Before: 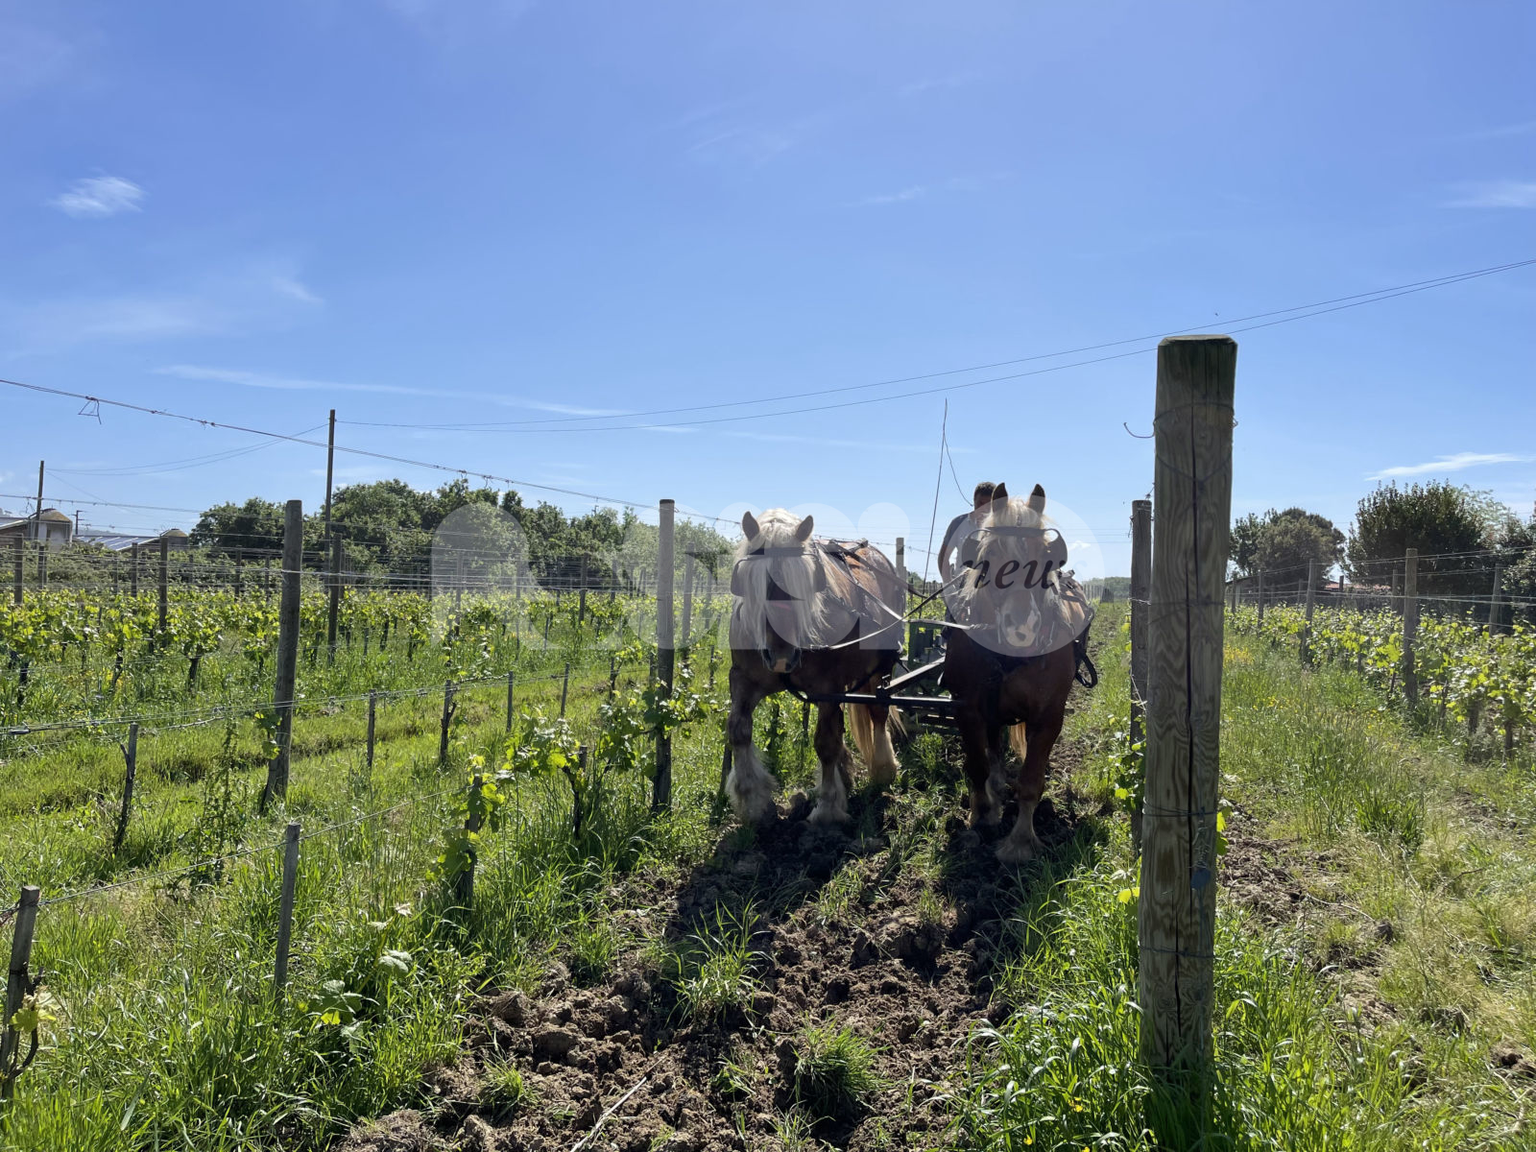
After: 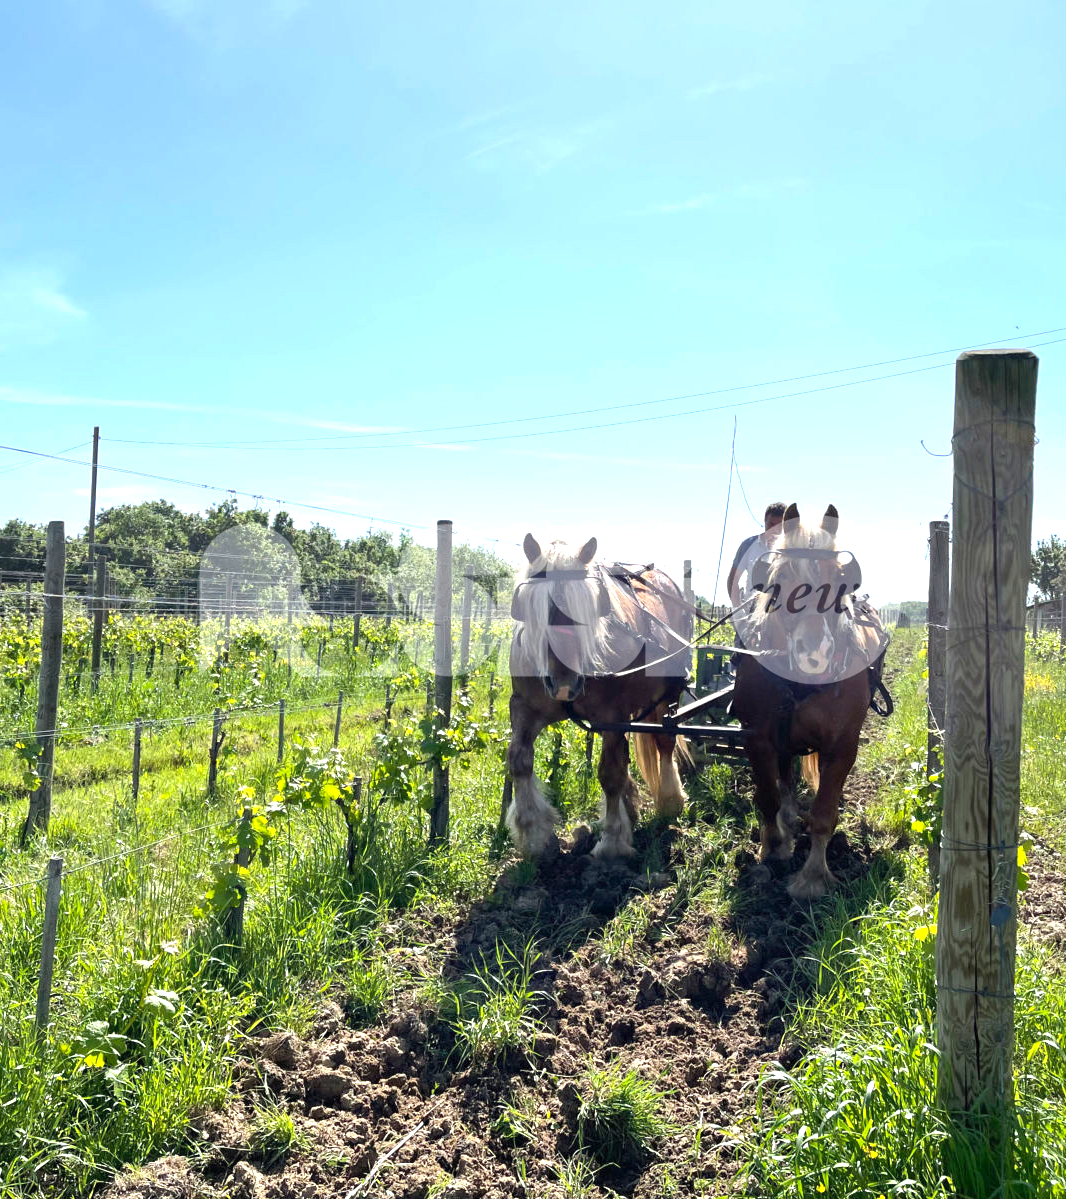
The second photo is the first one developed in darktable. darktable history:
crop and rotate: left 15.649%, right 17.708%
exposure: black level correction 0, exposure 1.106 EV, compensate highlight preservation false
